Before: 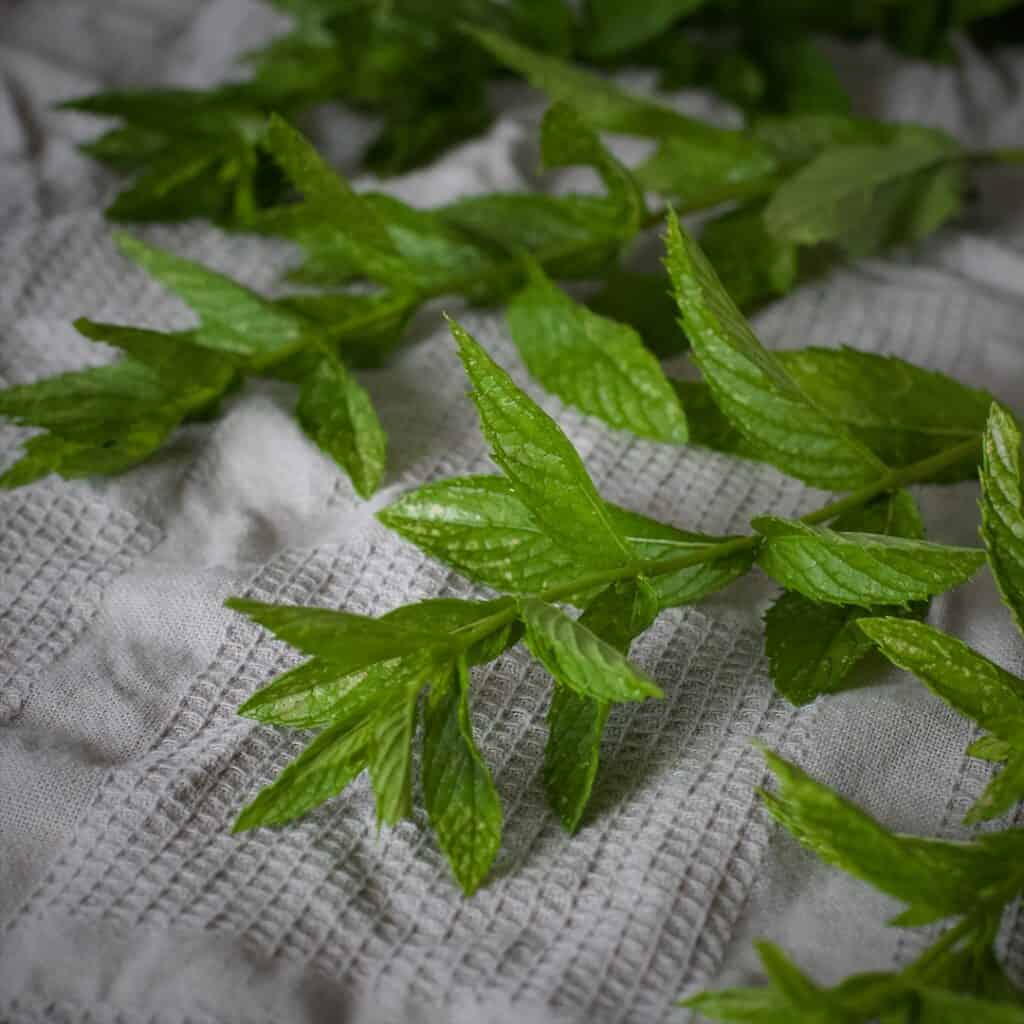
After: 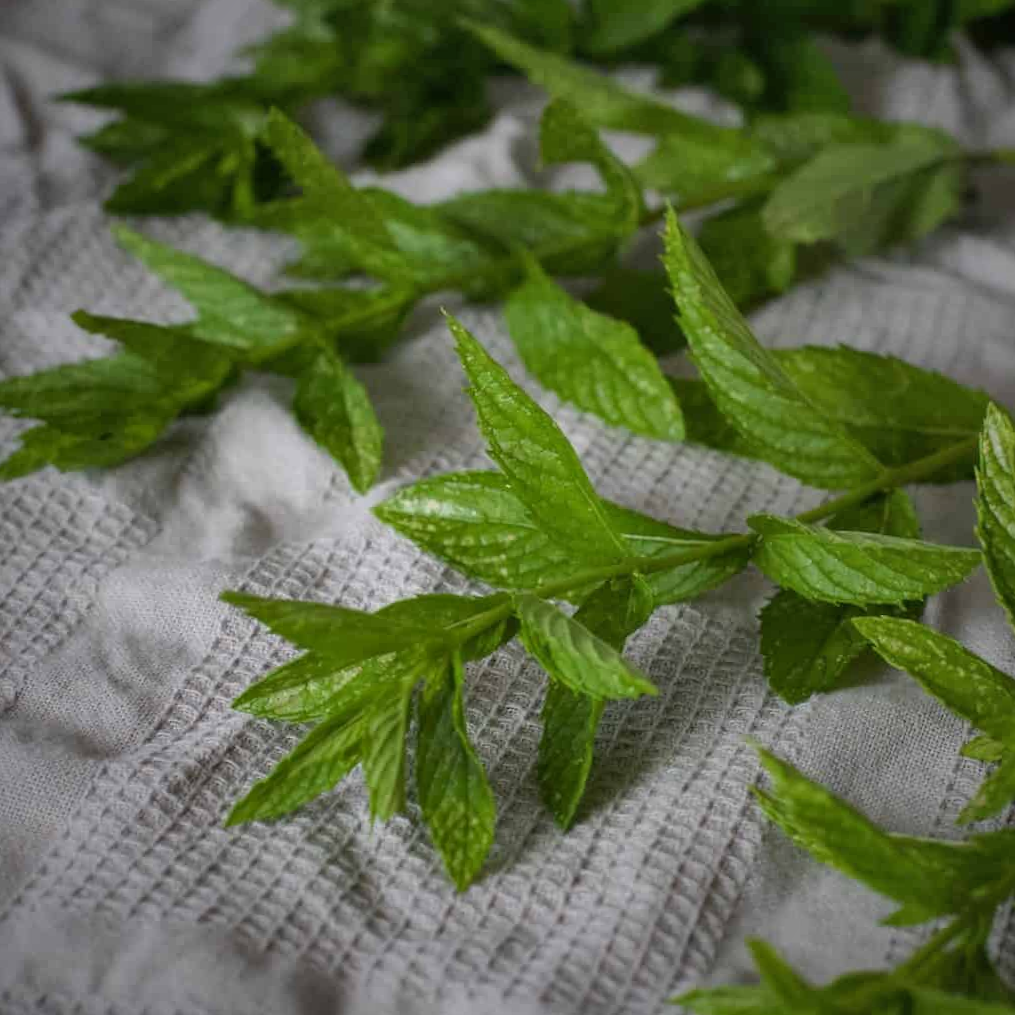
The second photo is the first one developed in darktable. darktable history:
crop and rotate: angle -0.5°
shadows and highlights: shadows 49, highlights -41, soften with gaussian
